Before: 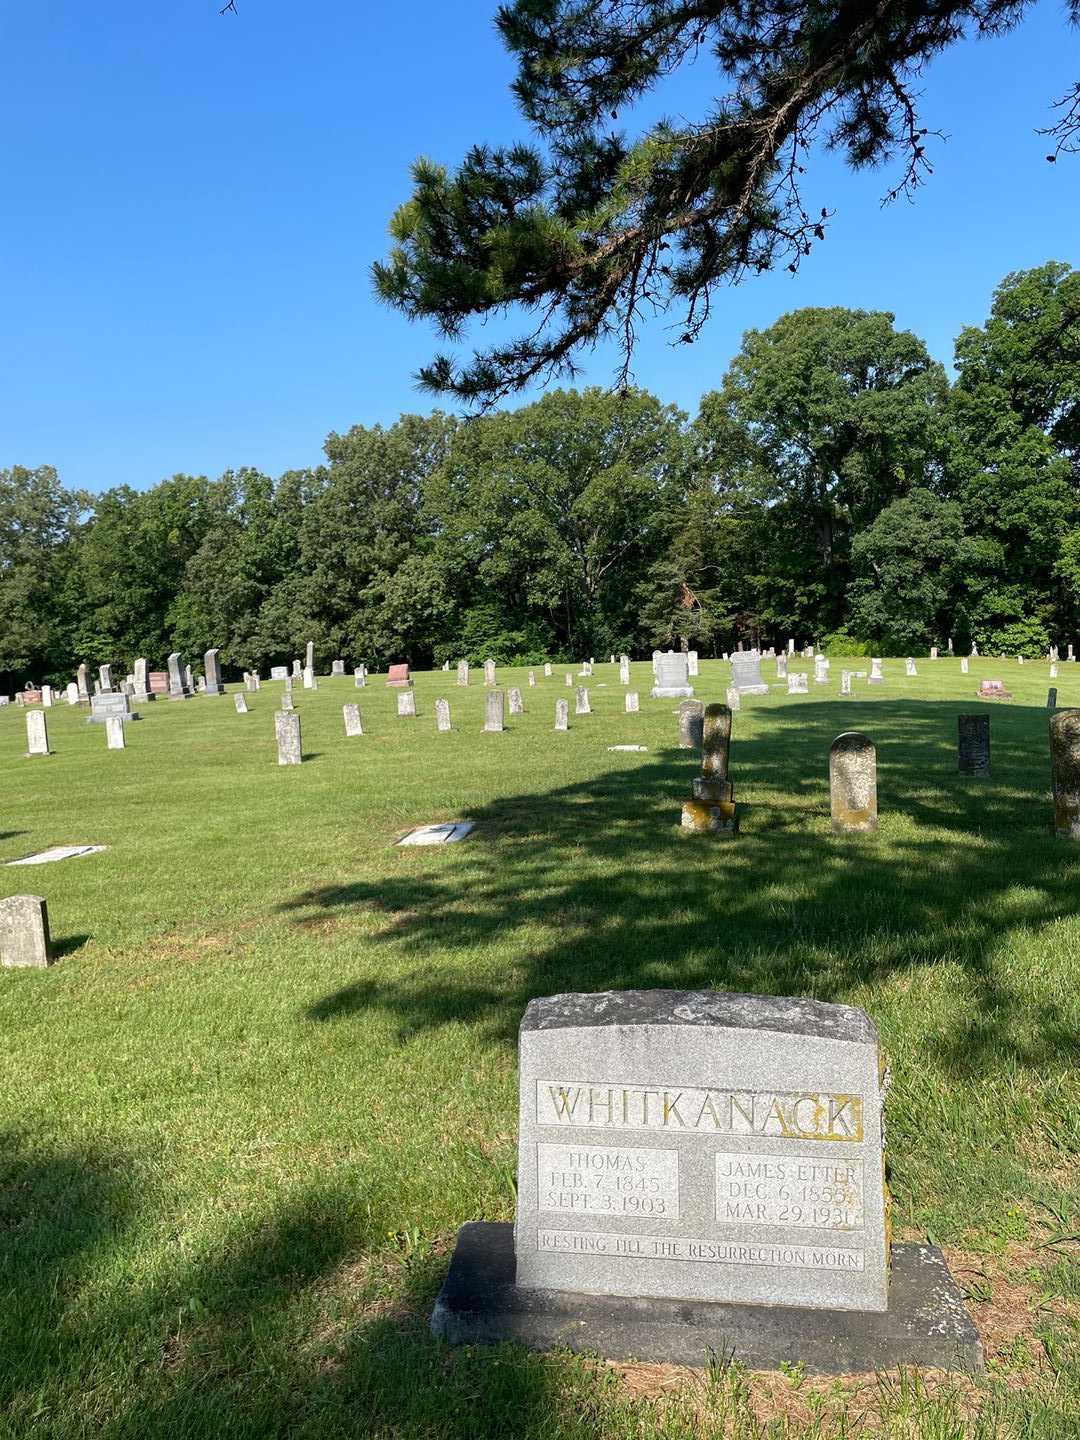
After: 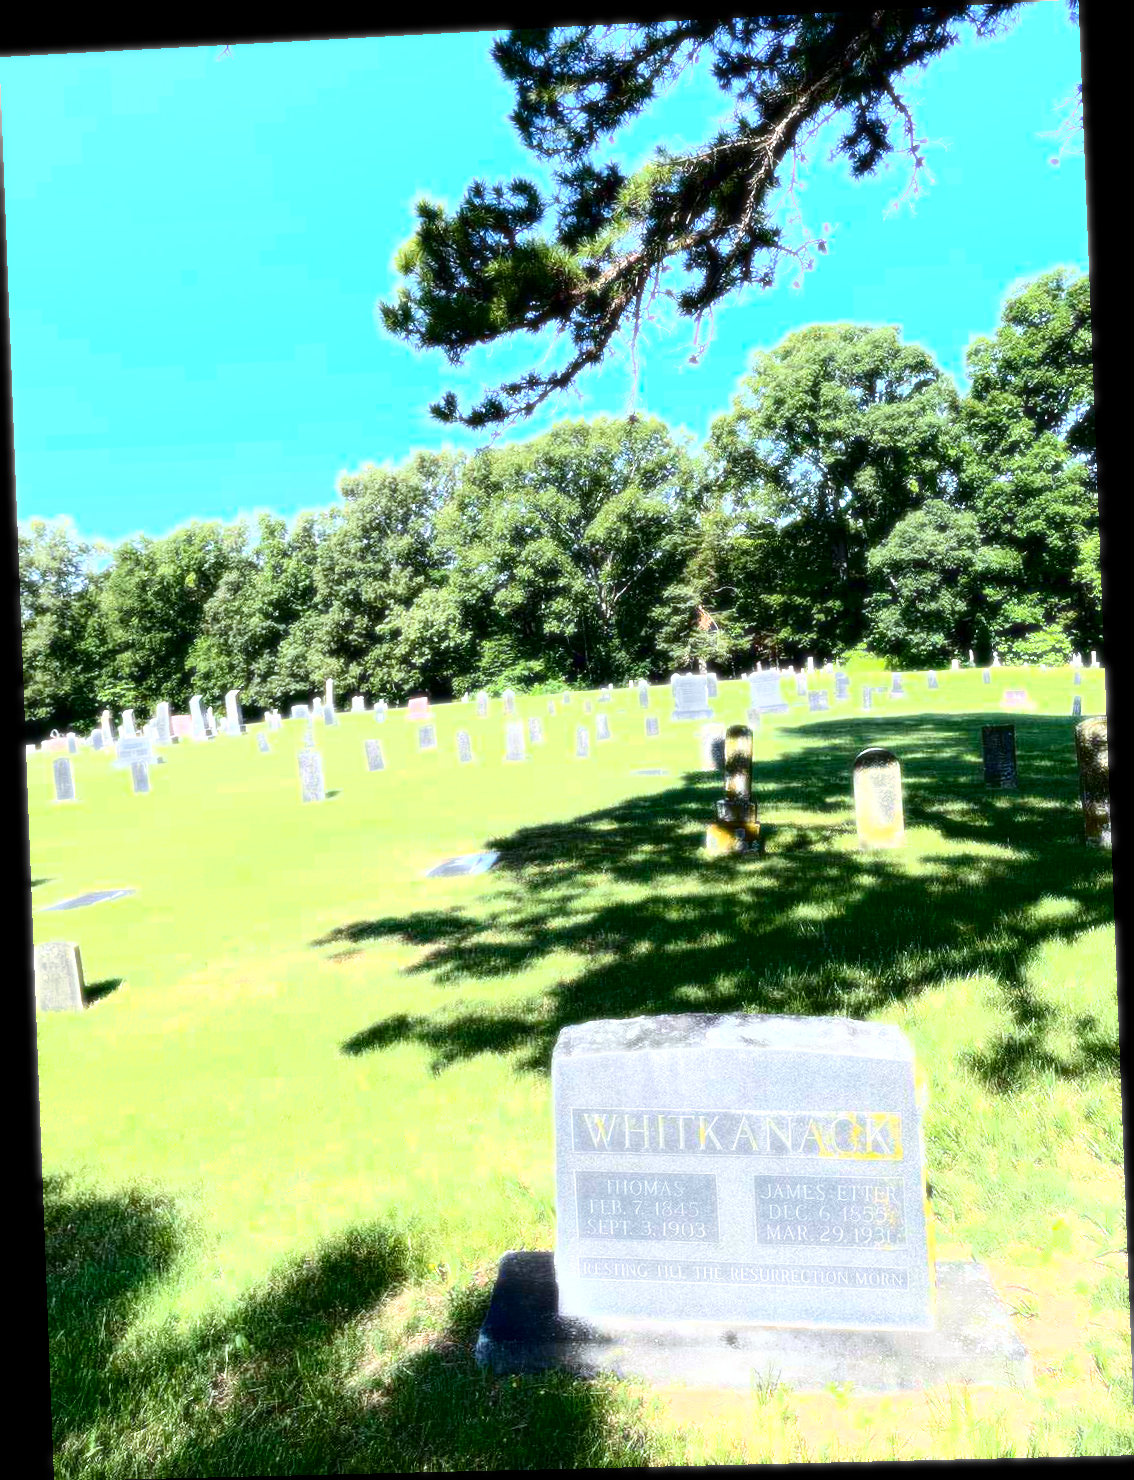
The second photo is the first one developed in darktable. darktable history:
exposure: black level correction 0, exposure 1.45 EV, compensate exposure bias true, compensate highlight preservation false
white balance: red 0.954, blue 1.079
contrast brightness saturation: contrast 0.19, brightness -0.24, saturation 0.11
rotate and perspective: rotation -2.22°, lens shift (horizontal) -0.022, automatic cropping off
bloom: size 0%, threshold 54.82%, strength 8.31%
